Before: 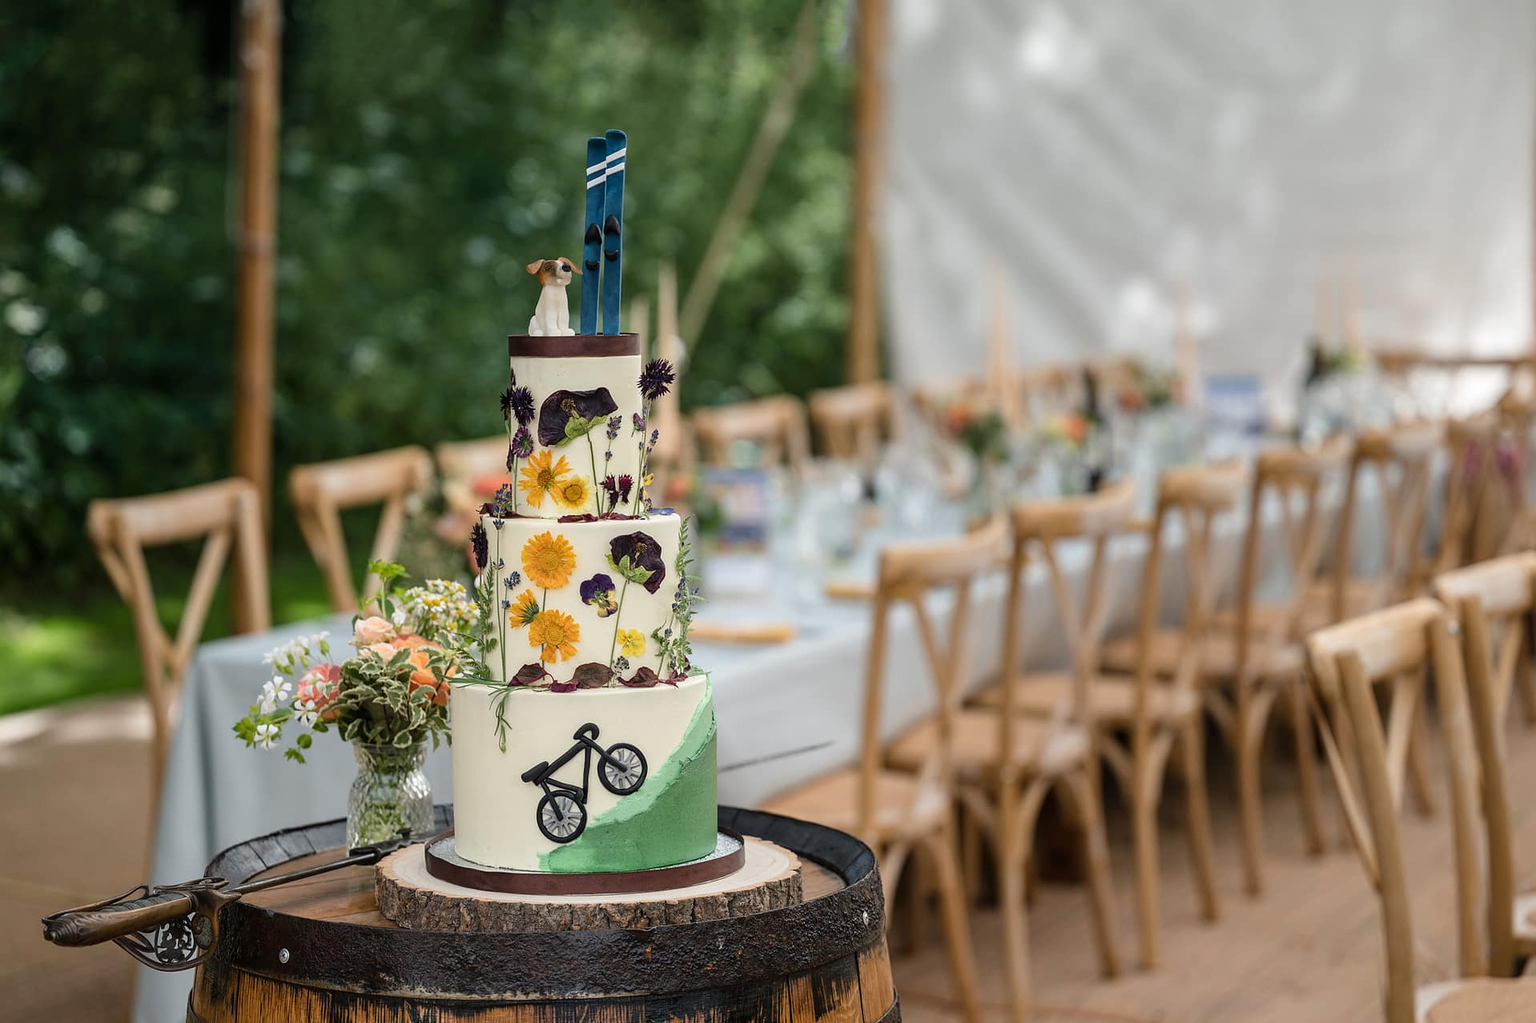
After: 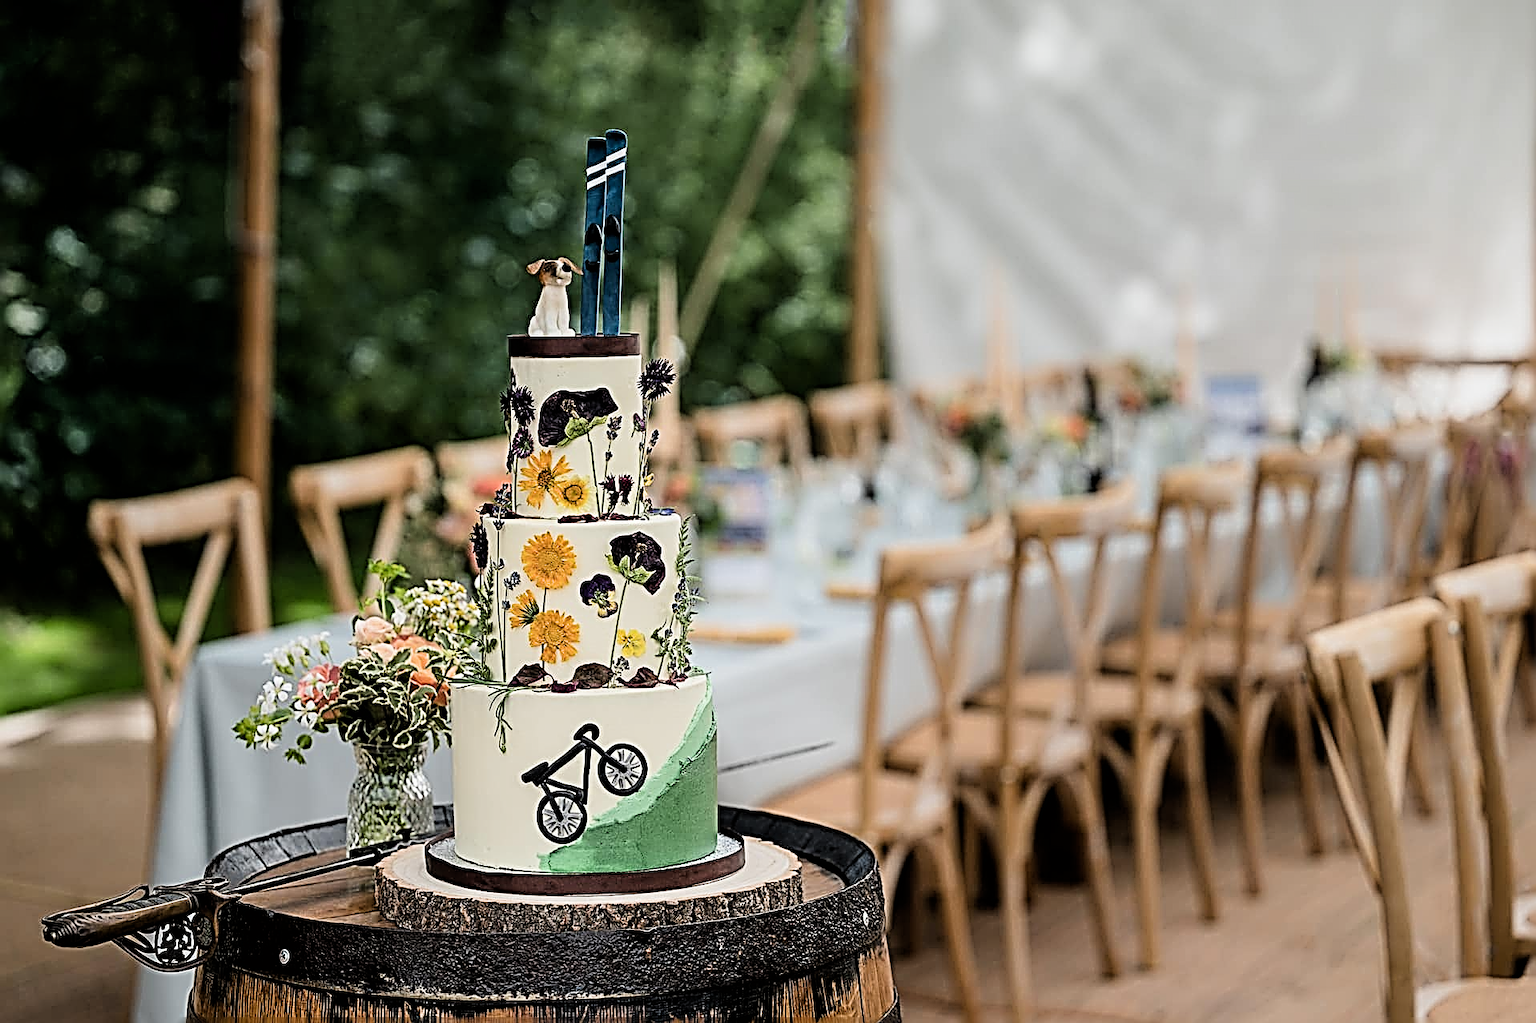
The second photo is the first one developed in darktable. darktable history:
exposure: black level correction 0.001, exposure 0.014 EV, compensate highlight preservation false
filmic rgb: black relative exposure -16 EV, white relative exposure 6.29 EV, hardness 5.1, contrast 1.35
sharpen: radius 3.158, amount 1.731
